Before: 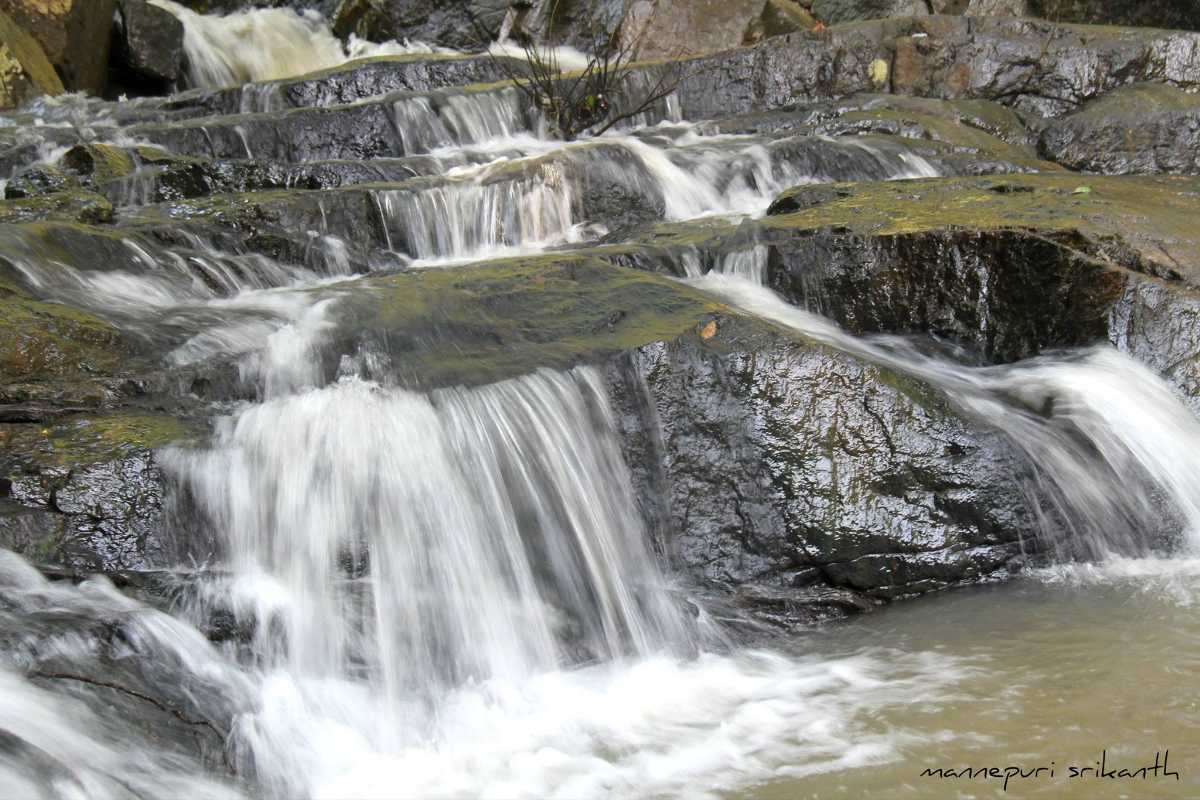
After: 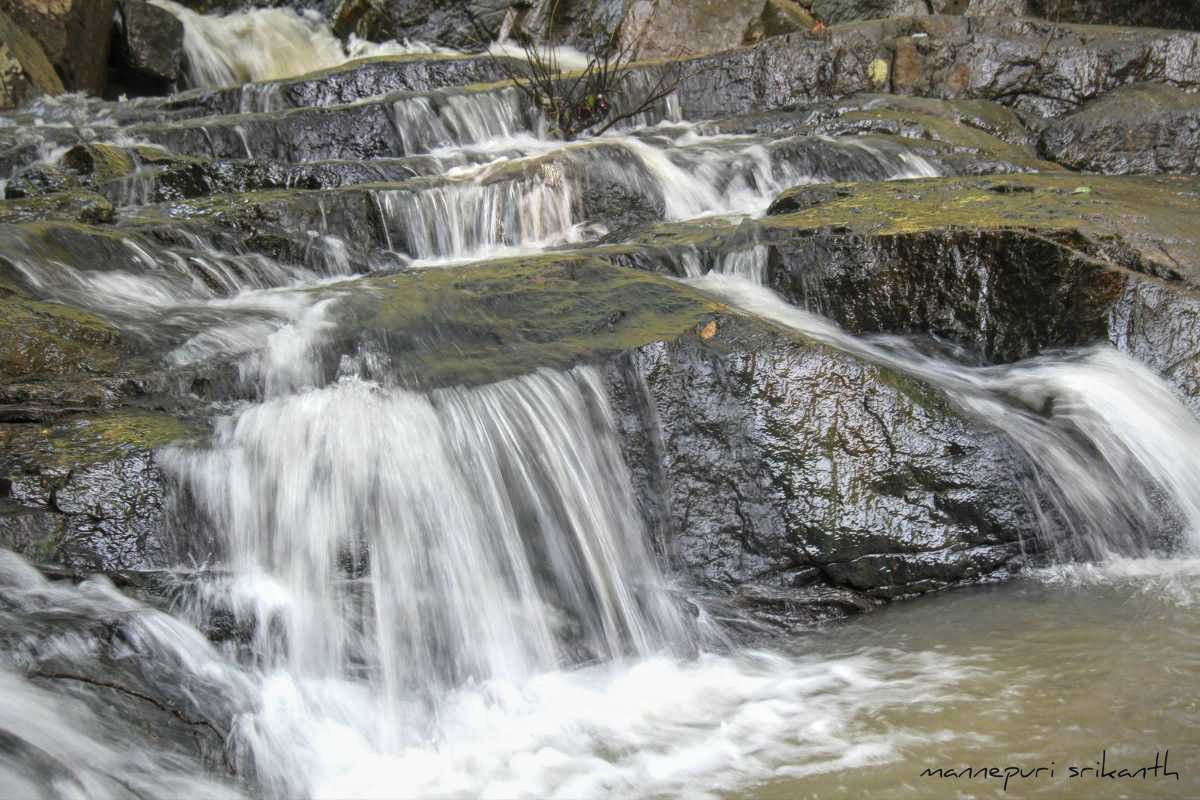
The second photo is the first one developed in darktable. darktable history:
vignetting: fall-off radius 60.6%
local contrast: highlights 98%, shadows 85%, detail 160%, midtone range 0.2
contrast brightness saturation: contrast -0.111
